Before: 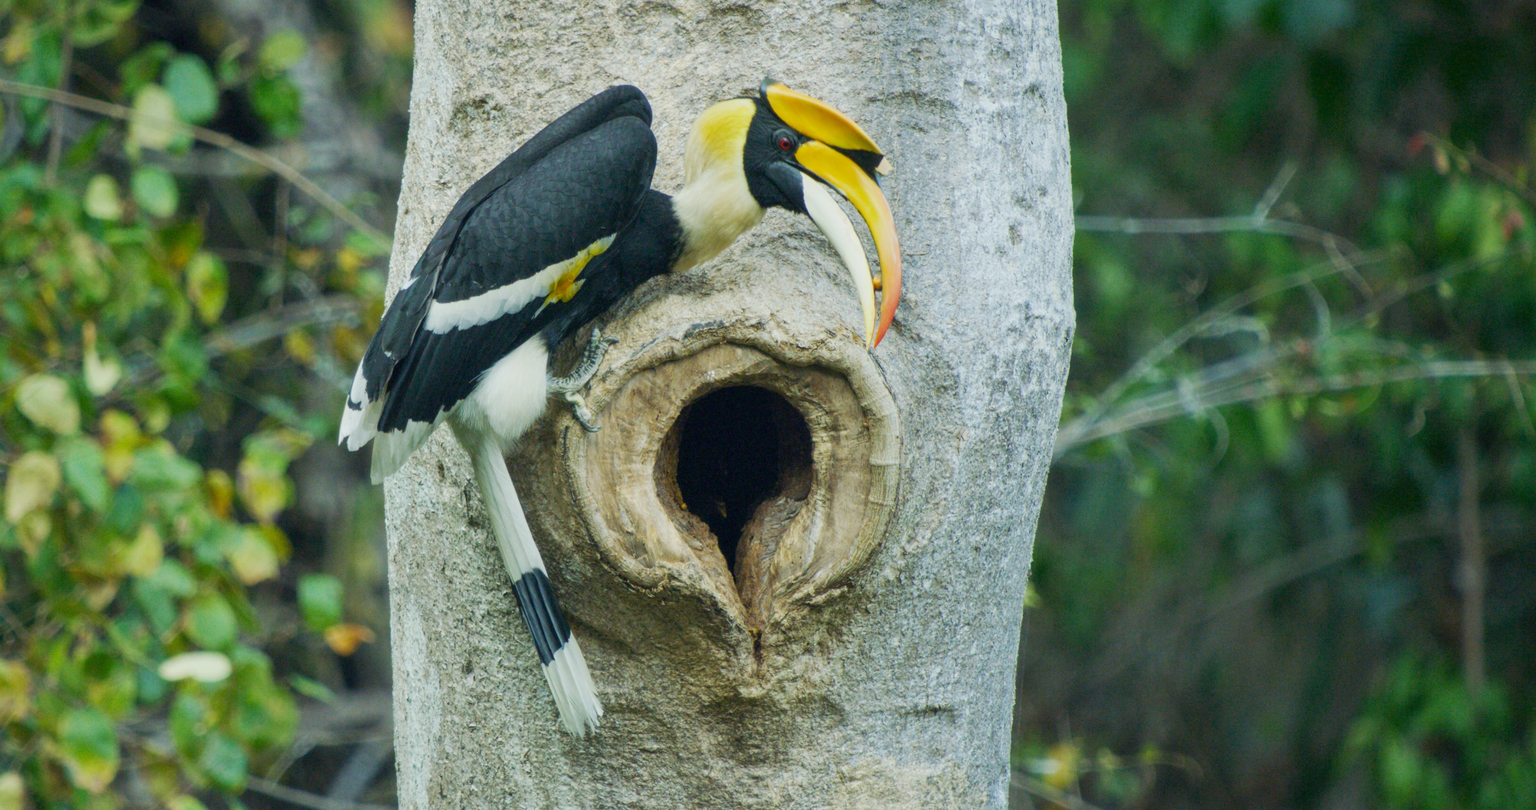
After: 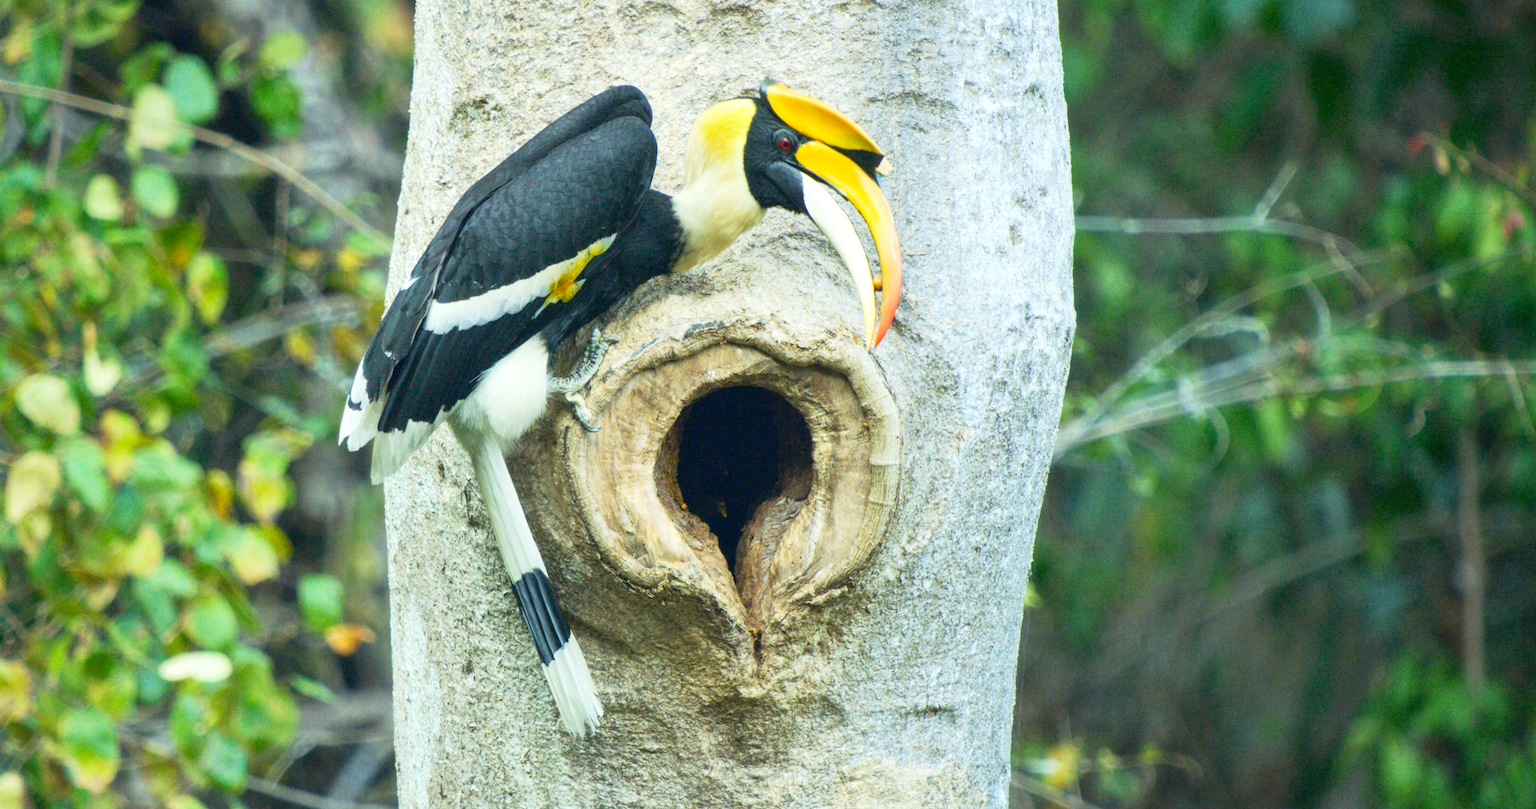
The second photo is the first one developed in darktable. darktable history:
tone curve: curves: ch0 [(0, 0.028) (0.138, 0.156) (0.468, 0.516) (0.754, 0.823) (1, 1)], color space Lab, linked channels, preserve colors none
exposure: black level correction 0.001, exposure 0.5 EV, compensate exposure bias true, compensate highlight preservation false
